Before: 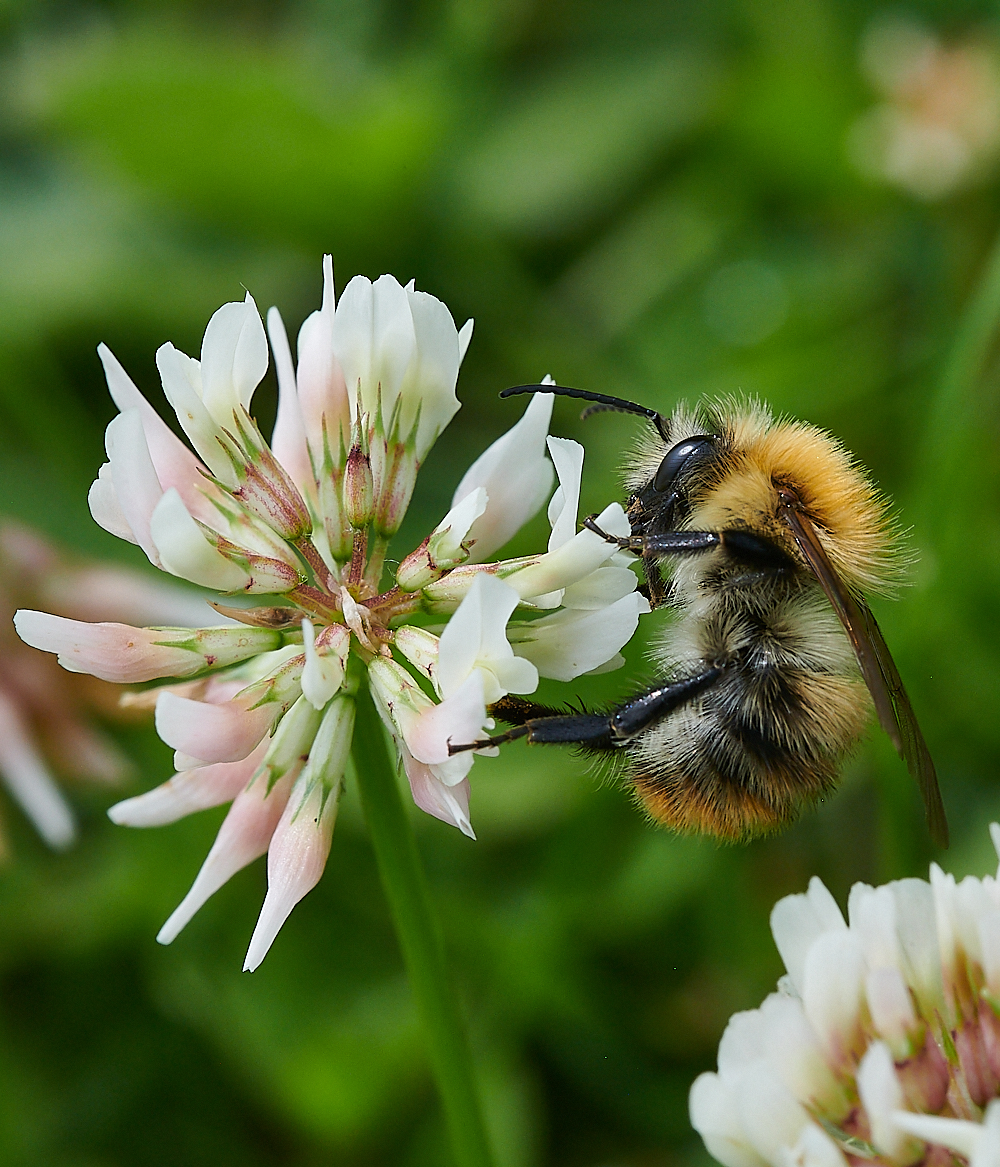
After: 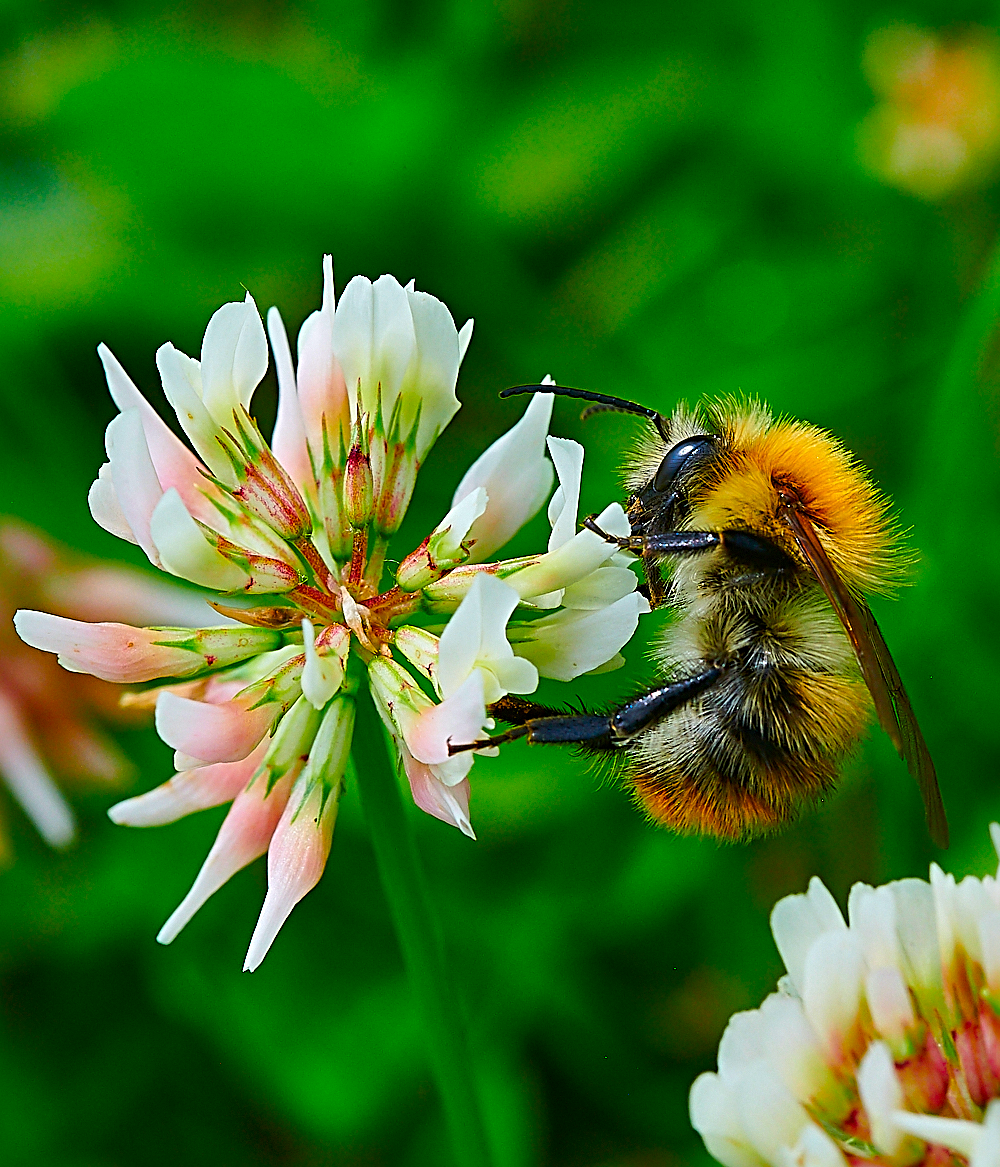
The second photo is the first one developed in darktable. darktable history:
color correction: saturation 2.15
sharpen: radius 4
tone equalizer: on, module defaults
